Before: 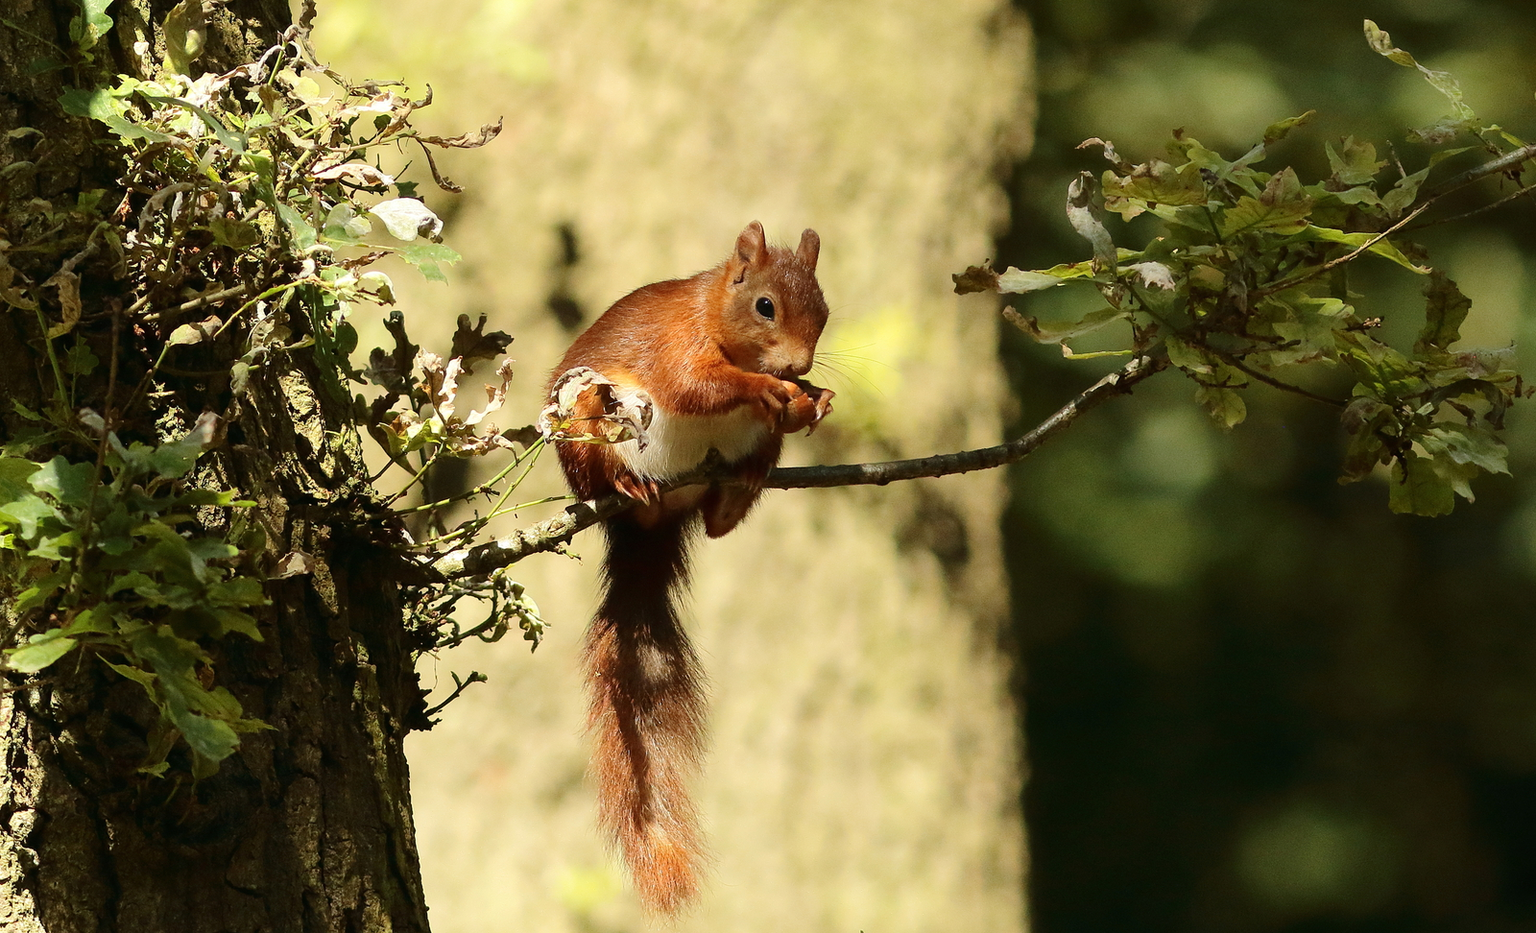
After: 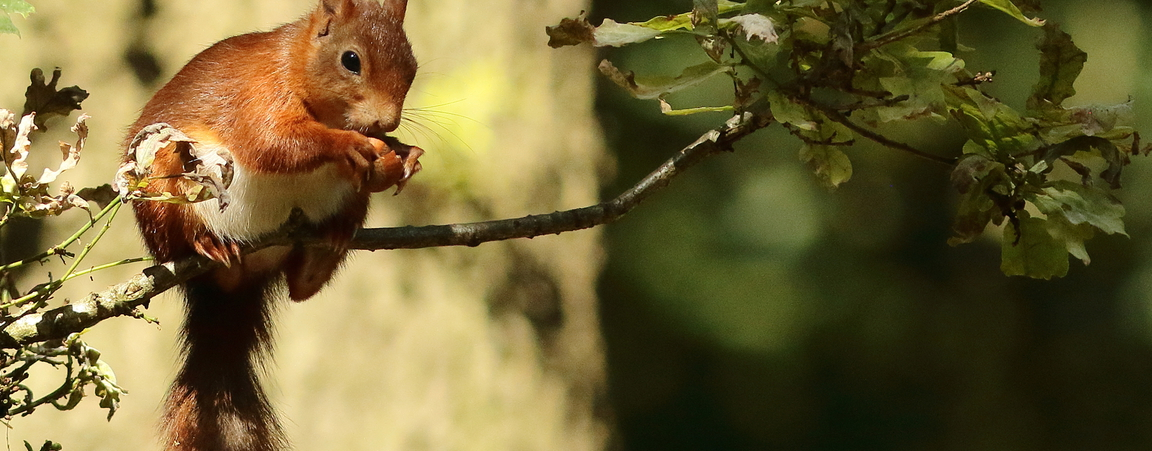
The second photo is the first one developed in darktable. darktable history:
crop and rotate: left 27.956%, top 26.654%, bottom 26.892%
